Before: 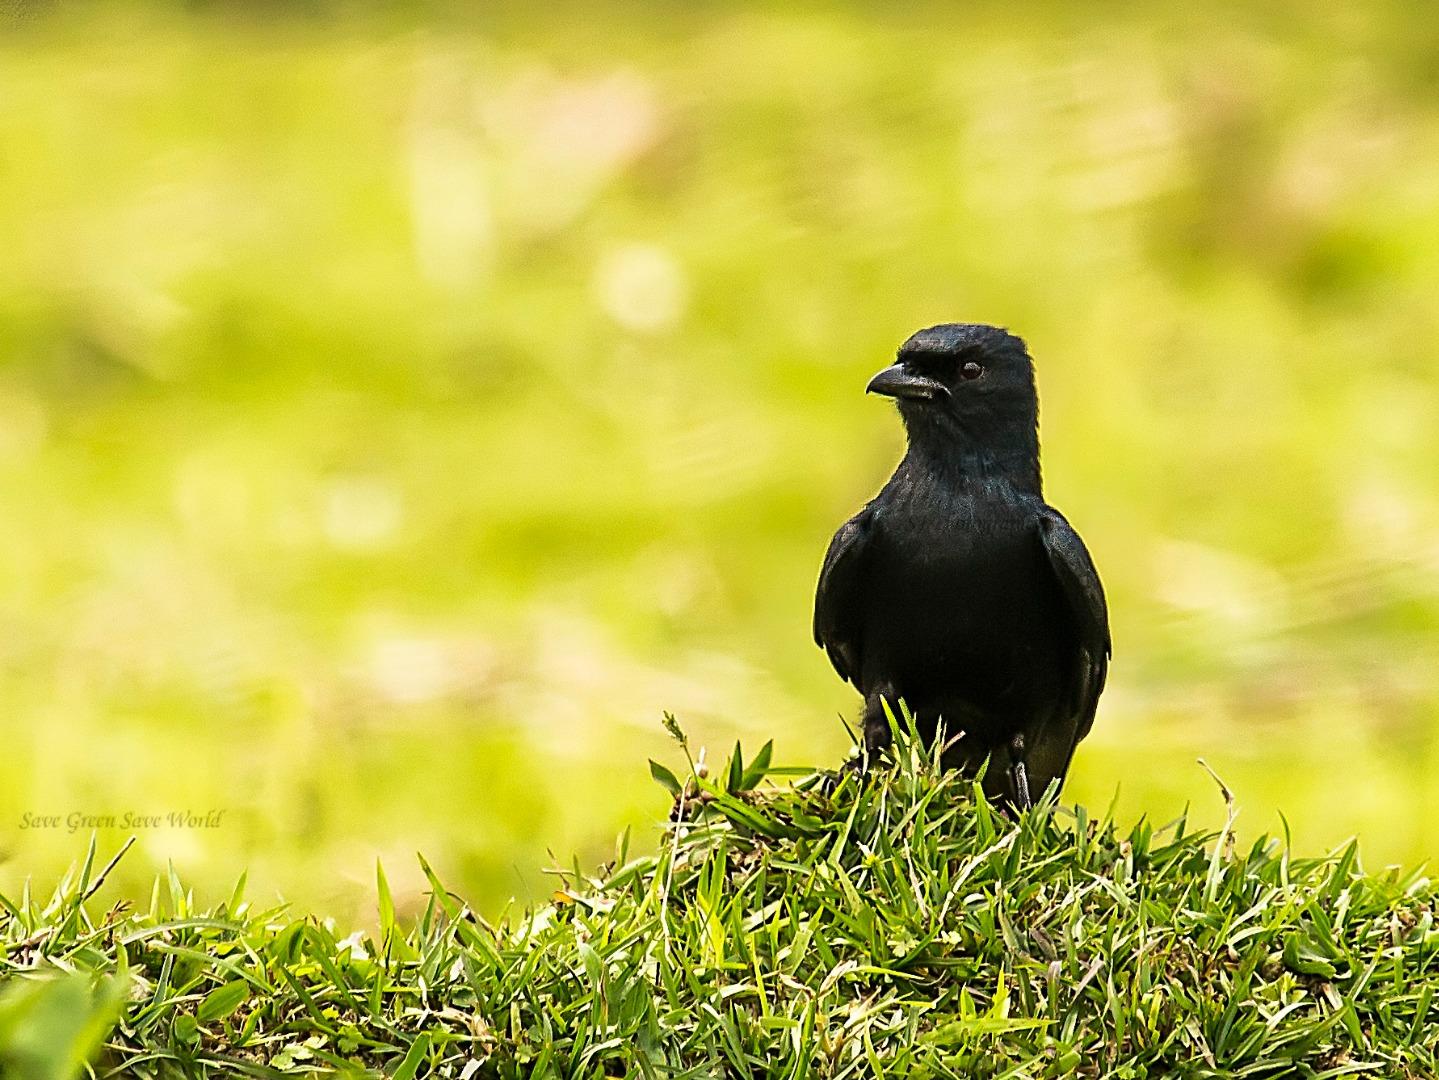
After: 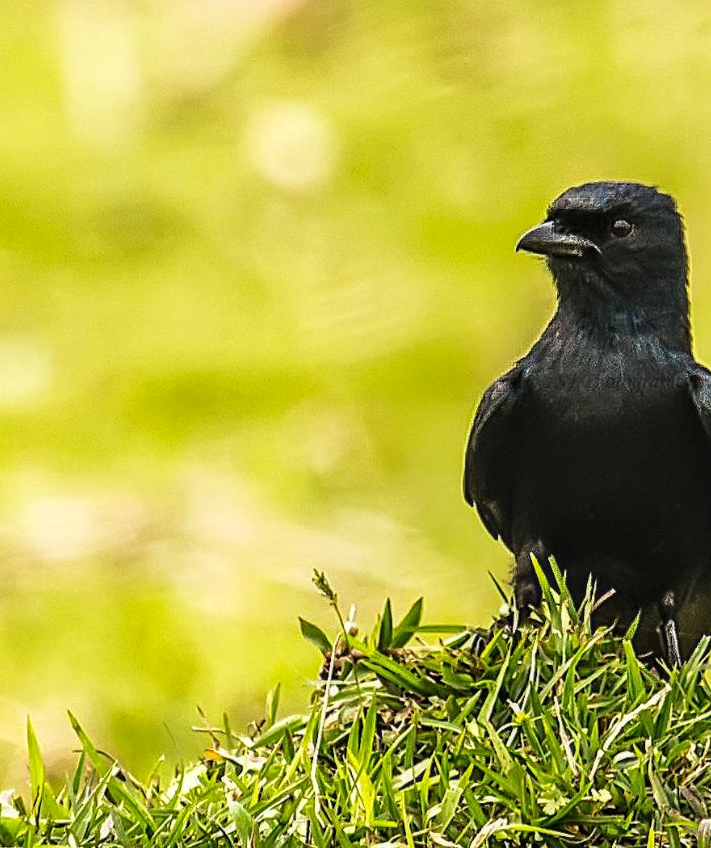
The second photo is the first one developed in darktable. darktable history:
crop and rotate: angle 0.02°, left 24.353%, top 13.219%, right 26.156%, bottom 8.224%
local contrast: on, module defaults
